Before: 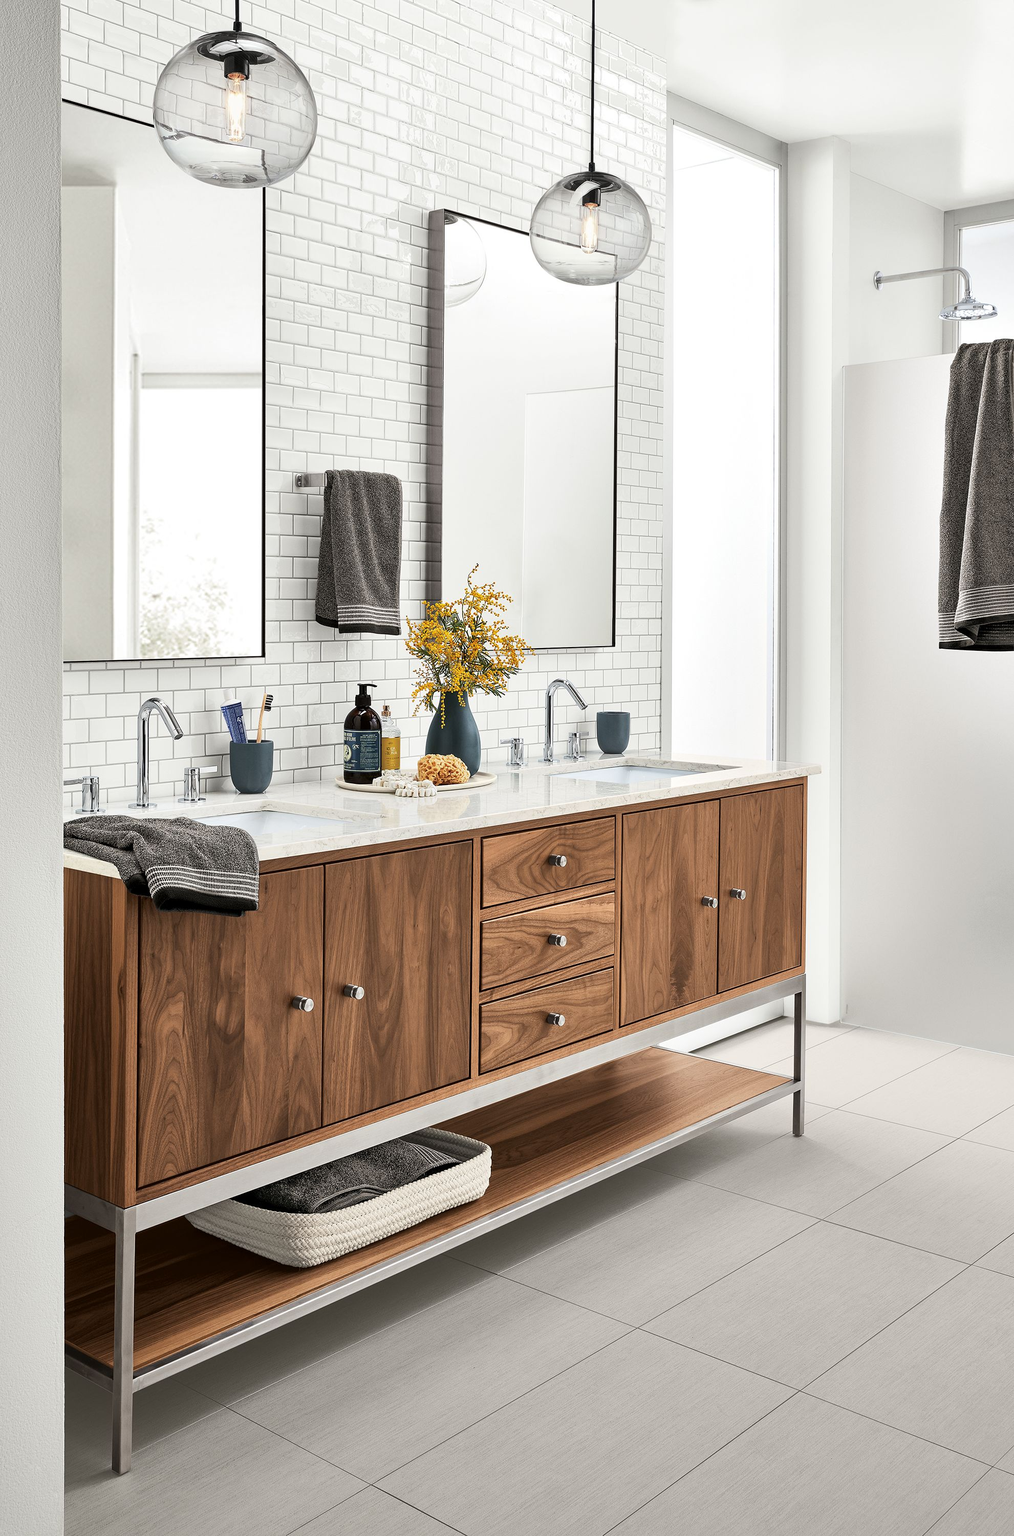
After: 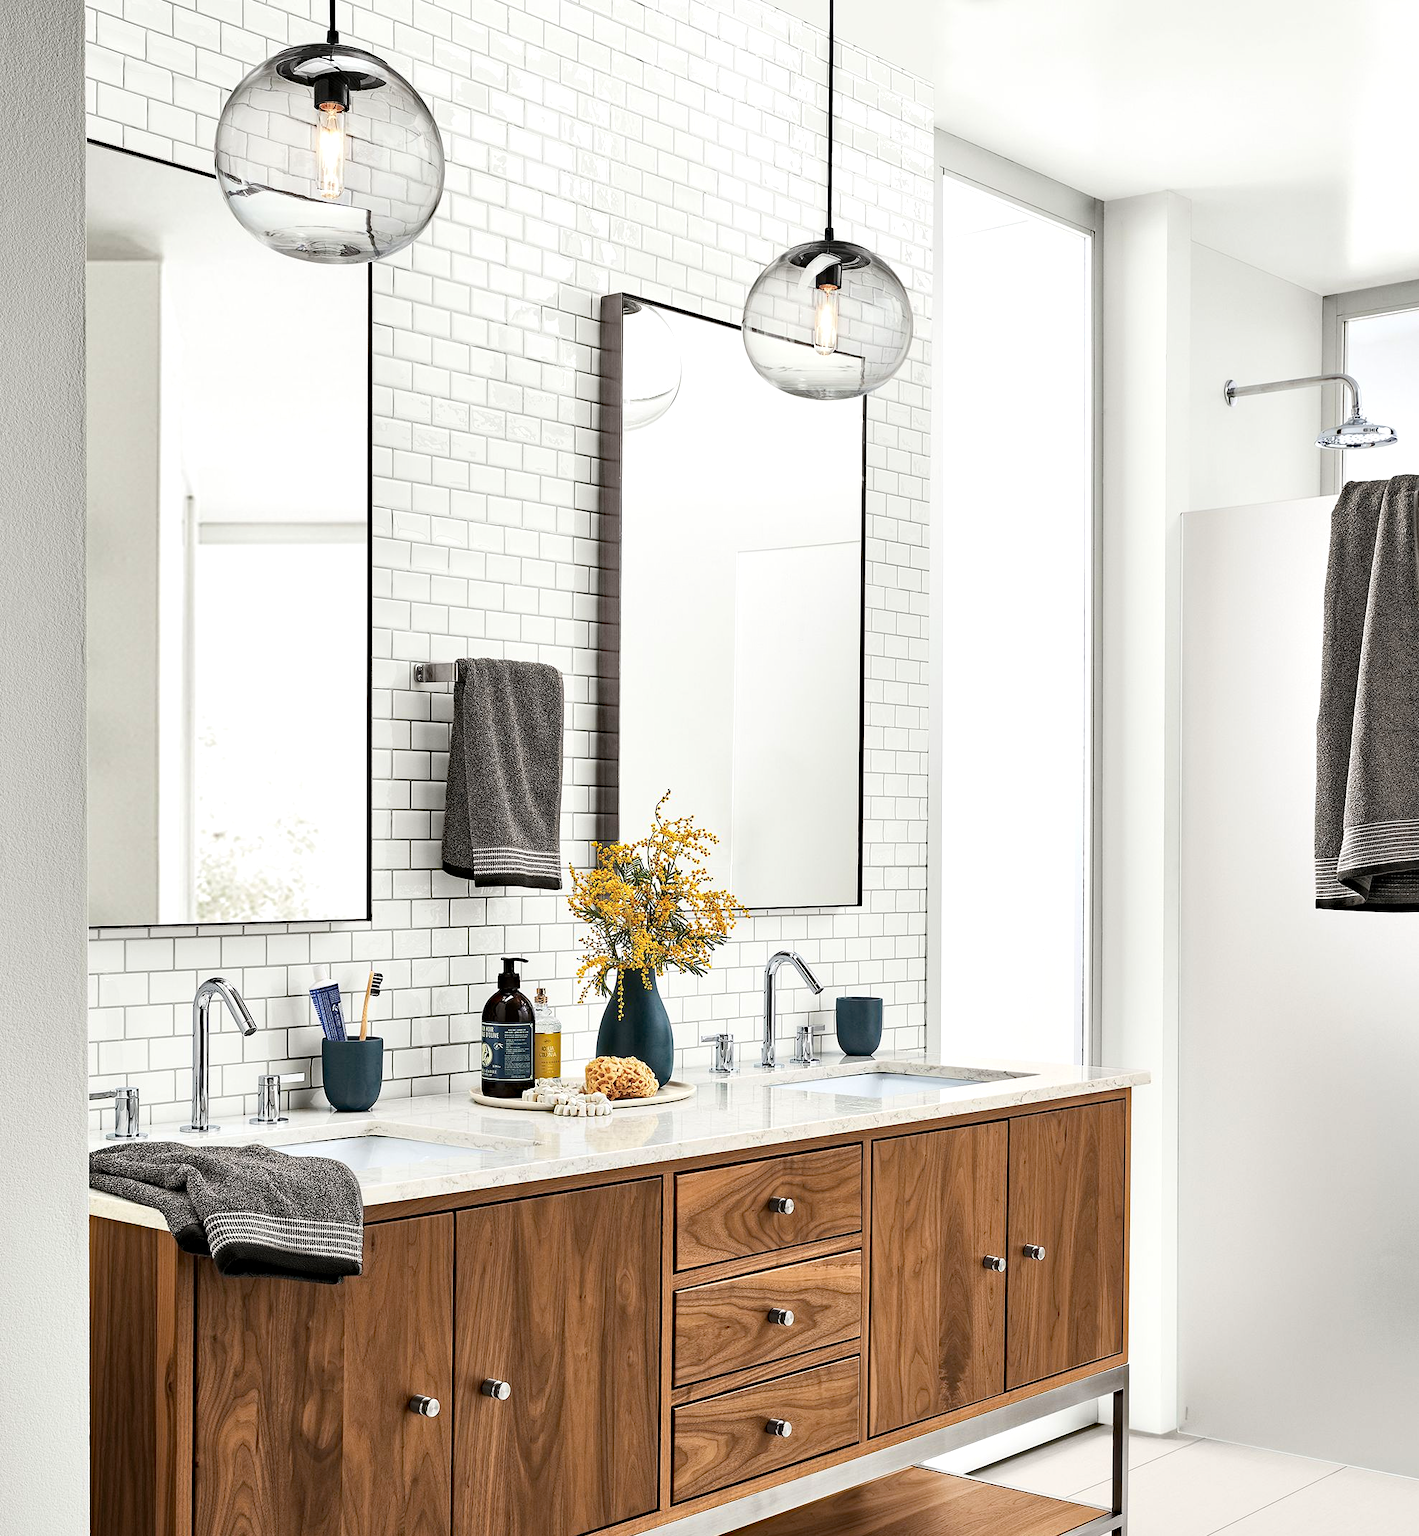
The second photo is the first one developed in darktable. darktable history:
crop: bottom 28.576%
shadows and highlights: shadows -12.5, white point adjustment 4, highlights 28.33
haze removal: strength 0.53, distance 0.925, compatibility mode true, adaptive false
